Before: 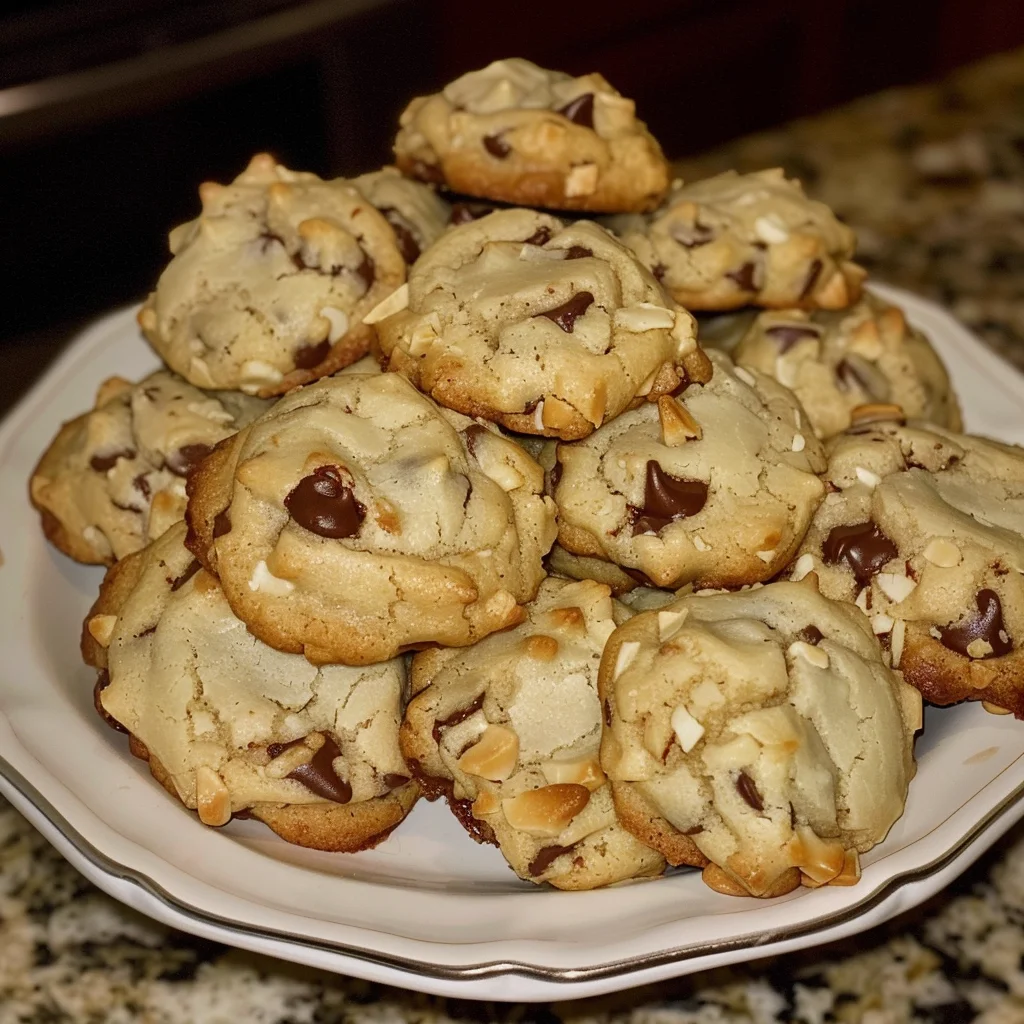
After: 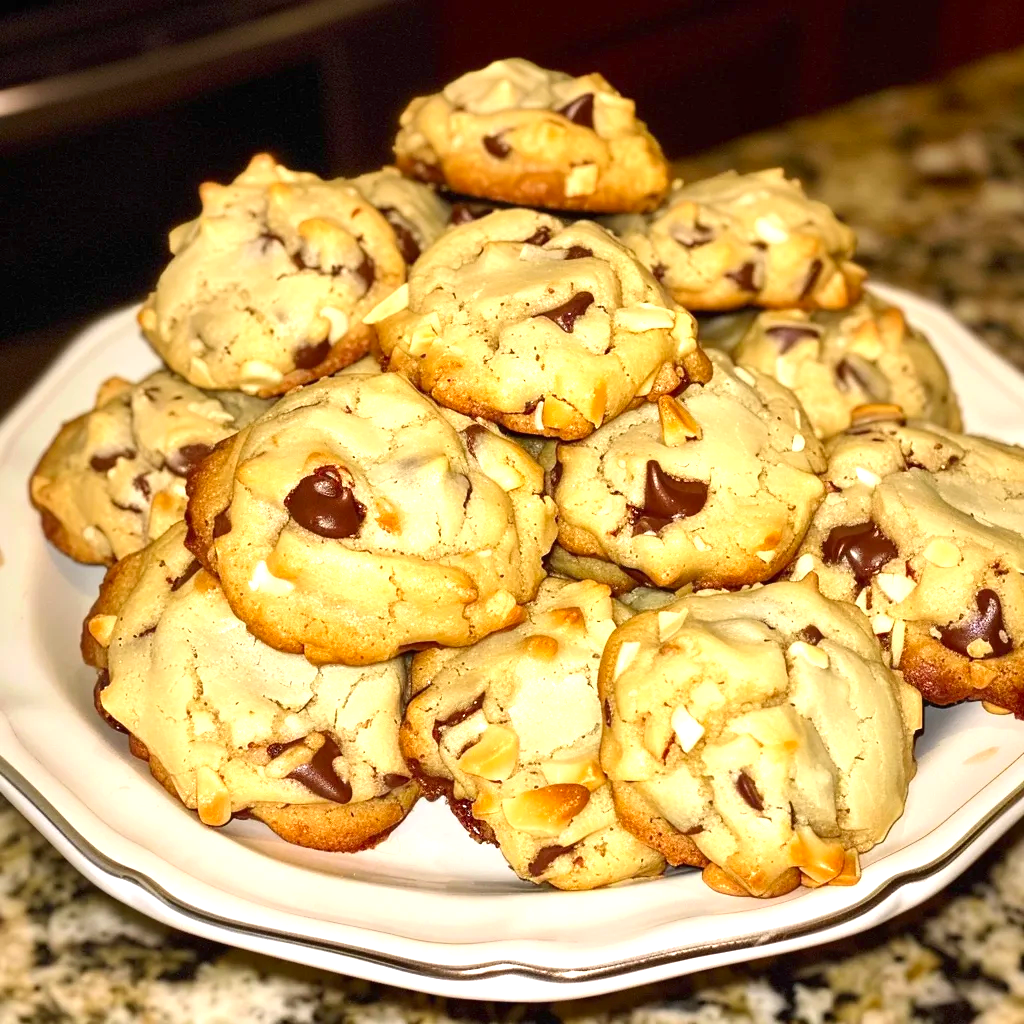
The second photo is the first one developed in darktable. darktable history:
contrast brightness saturation: contrast 0.08, saturation 0.2
exposure: black level correction 0, exposure 1.2 EV, compensate exposure bias true, compensate highlight preservation false
